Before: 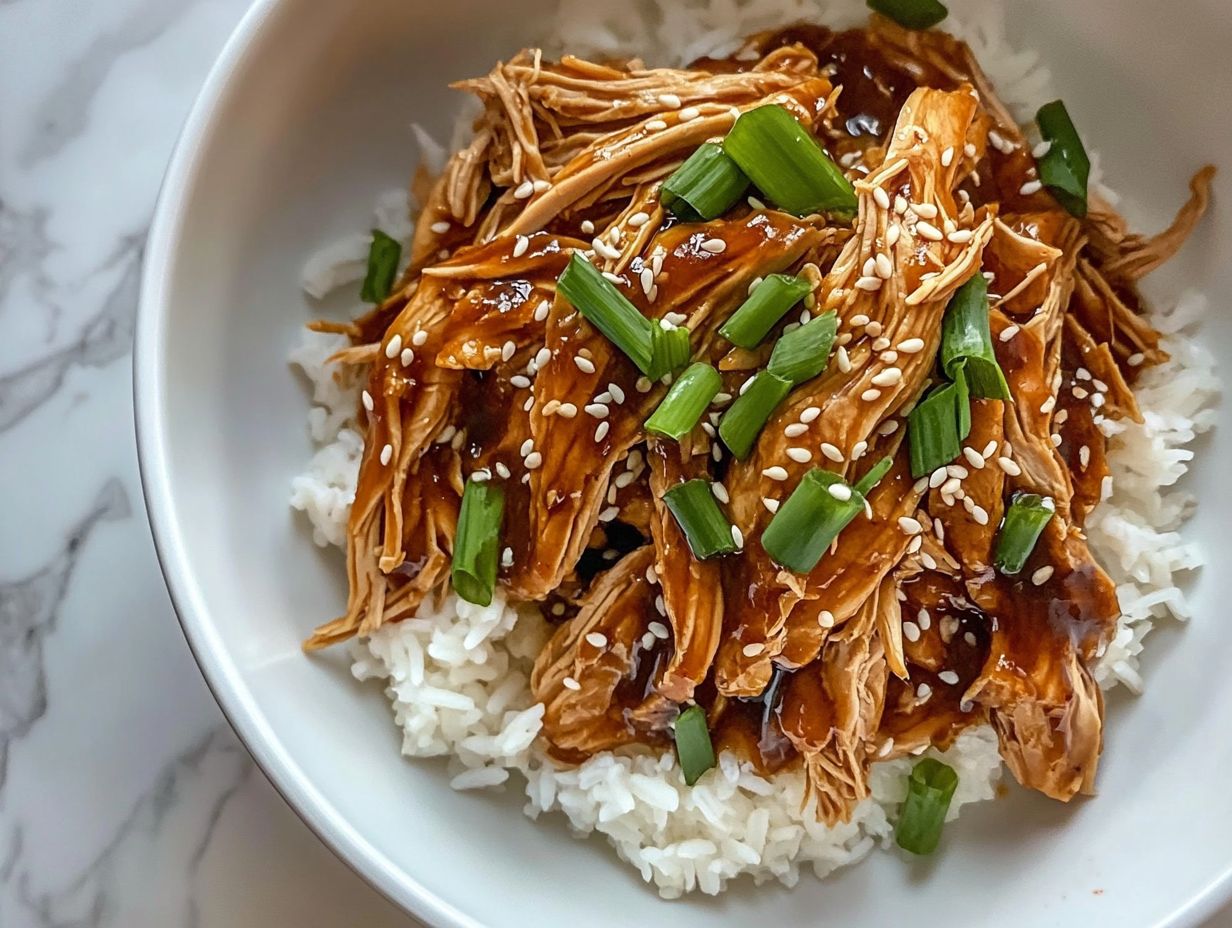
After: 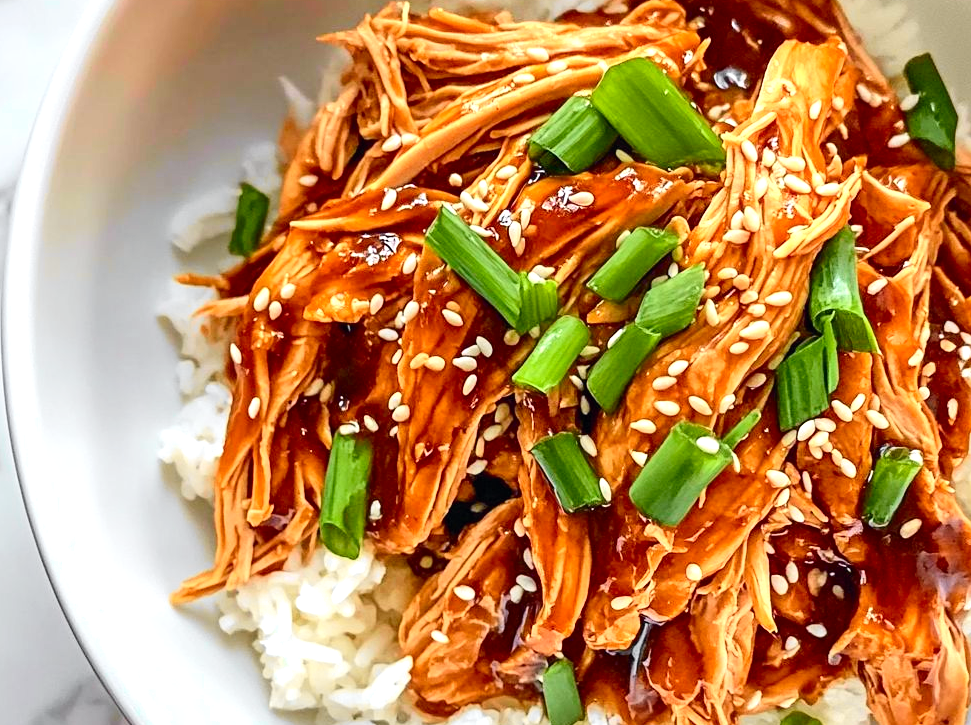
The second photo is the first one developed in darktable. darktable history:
tone curve: curves: ch0 [(0, 0) (0.071, 0.047) (0.266, 0.26) (0.491, 0.552) (0.753, 0.818) (1, 0.983)]; ch1 [(0, 0) (0.346, 0.307) (0.408, 0.369) (0.463, 0.443) (0.482, 0.493) (0.502, 0.5) (0.517, 0.518) (0.546, 0.576) (0.588, 0.643) (0.651, 0.709) (1, 1)]; ch2 [(0, 0) (0.346, 0.34) (0.434, 0.46) (0.485, 0.494) (0.5, 0.494) (0.517, 0.503) (0.535, 0.545) (0.583, 0.624) (0.625, 0.678) (1, 1)], color space Lab, independent channels, preserve colors none
exposure: black level correction 0, exposure 0.7 EV, compensate exposure bias true, compensate highlight preservation false
crop and rotate: left 10.77%, top 5.1%, right 10.41%, bottom 16.76%
